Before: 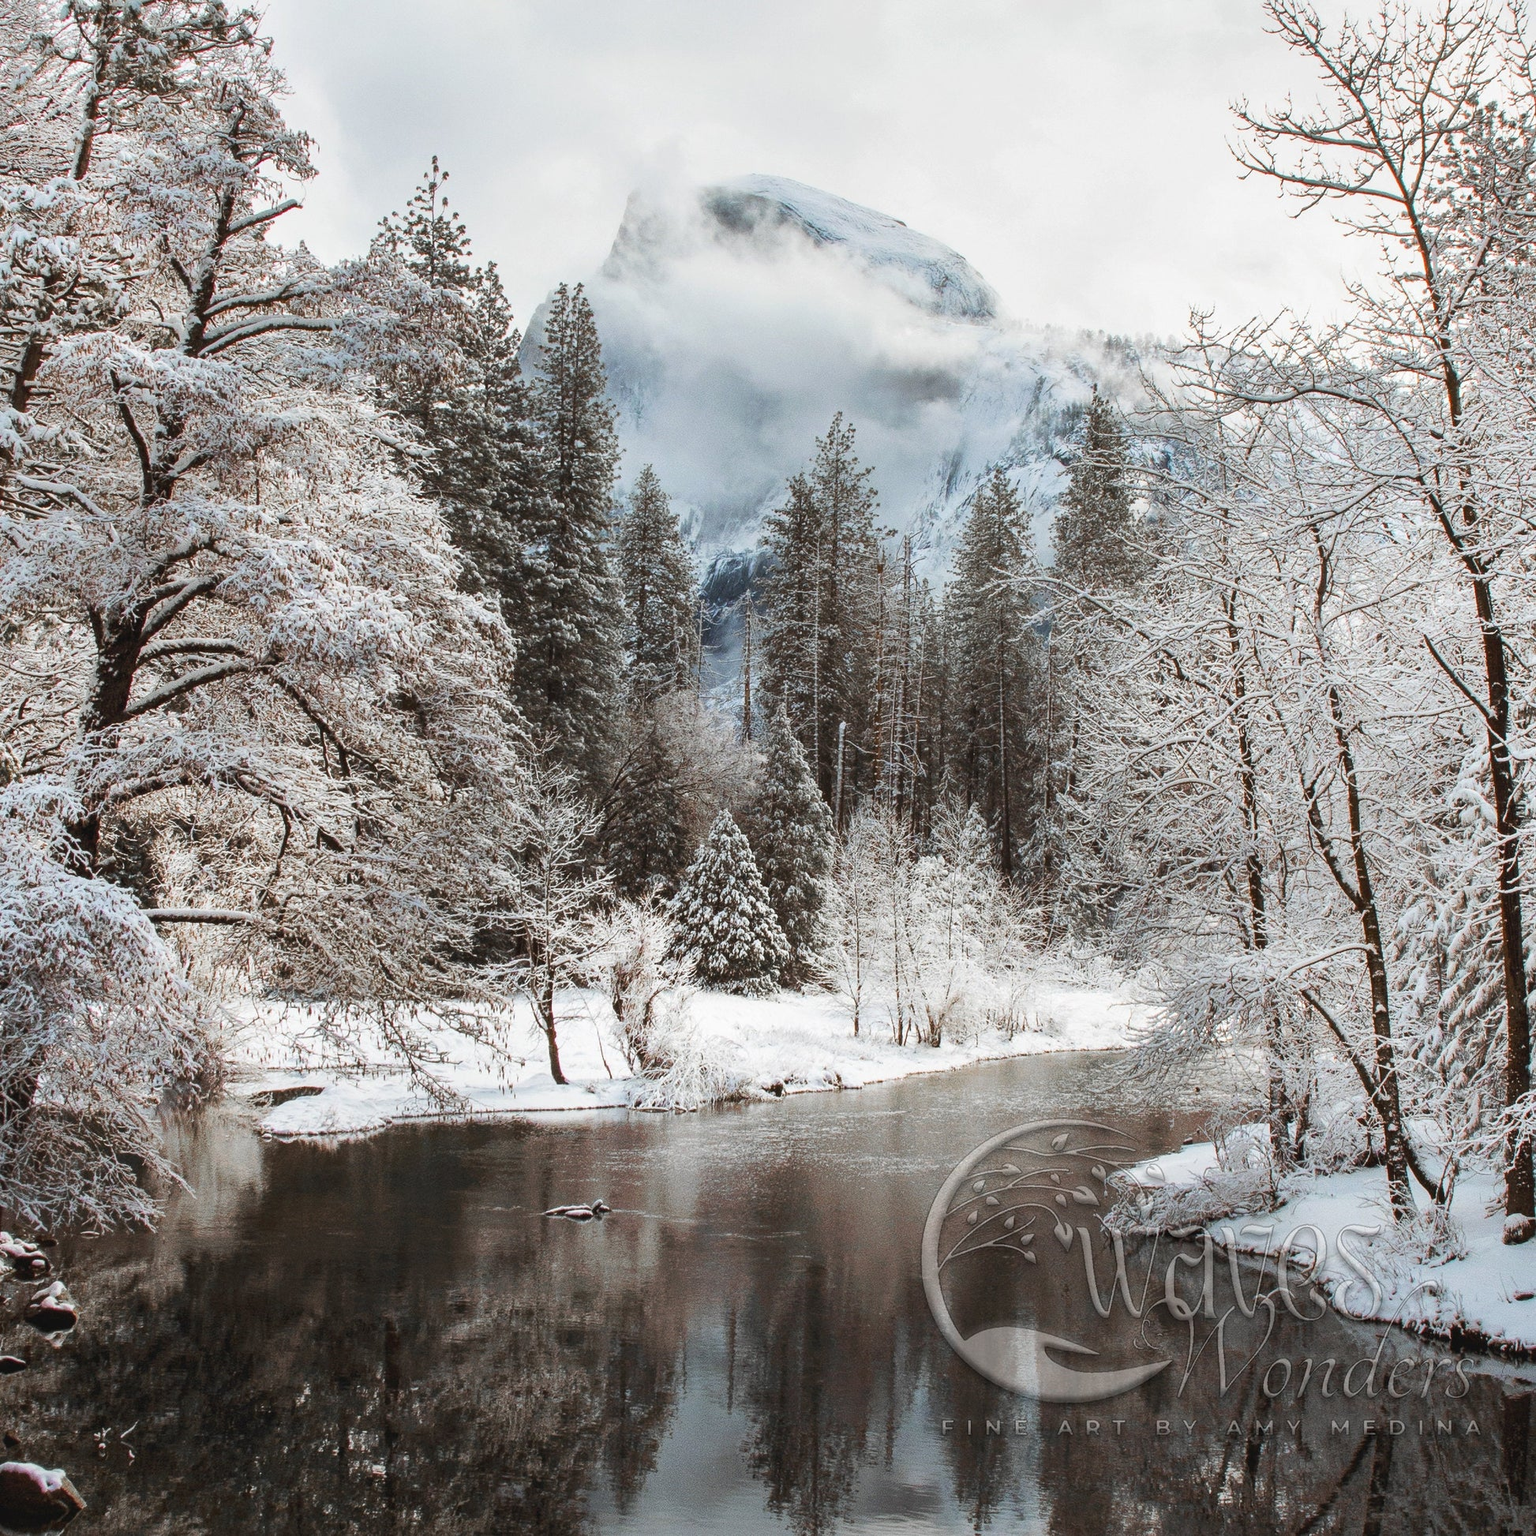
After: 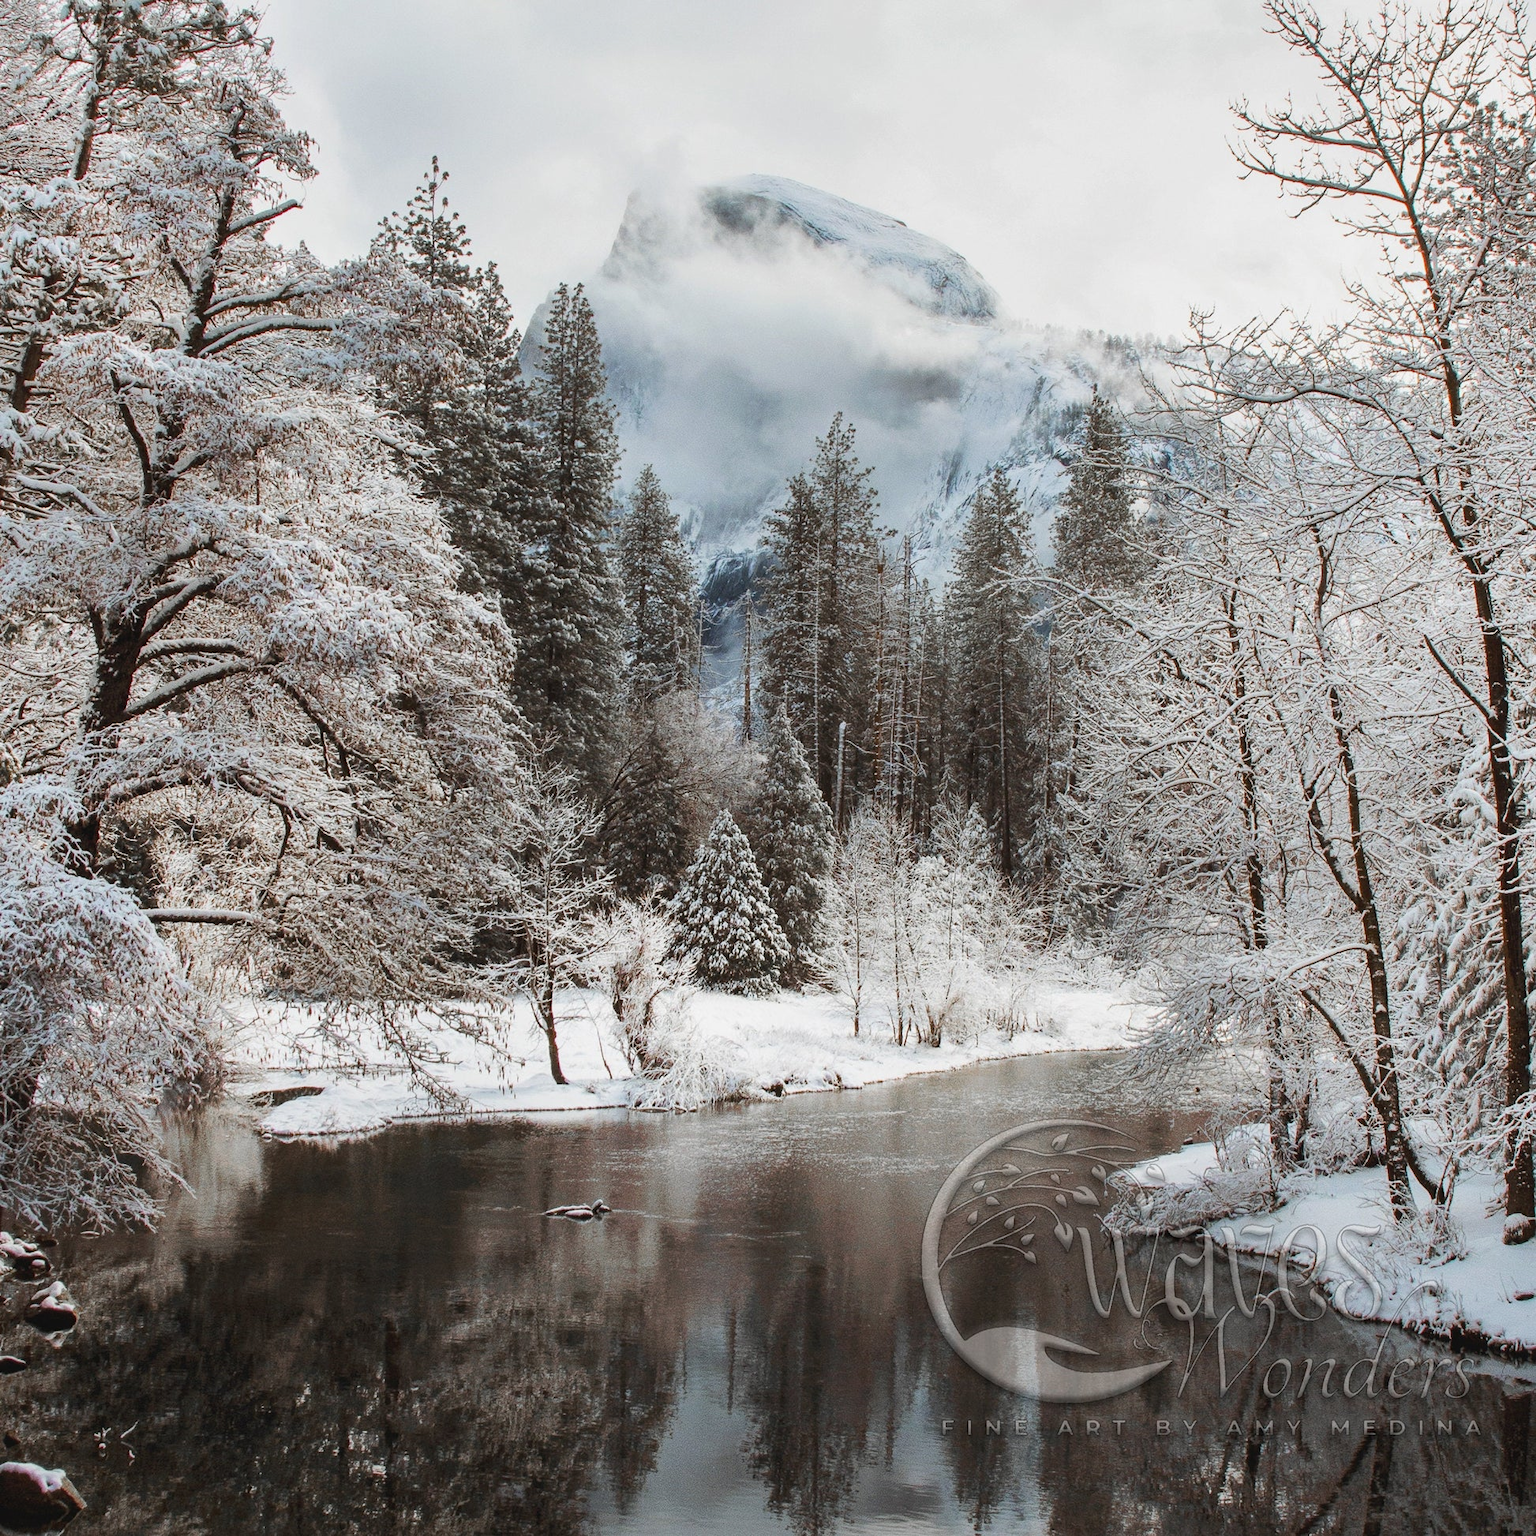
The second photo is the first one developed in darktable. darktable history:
exposure: exposure -0.111 EV, compensate highlight preservation false
